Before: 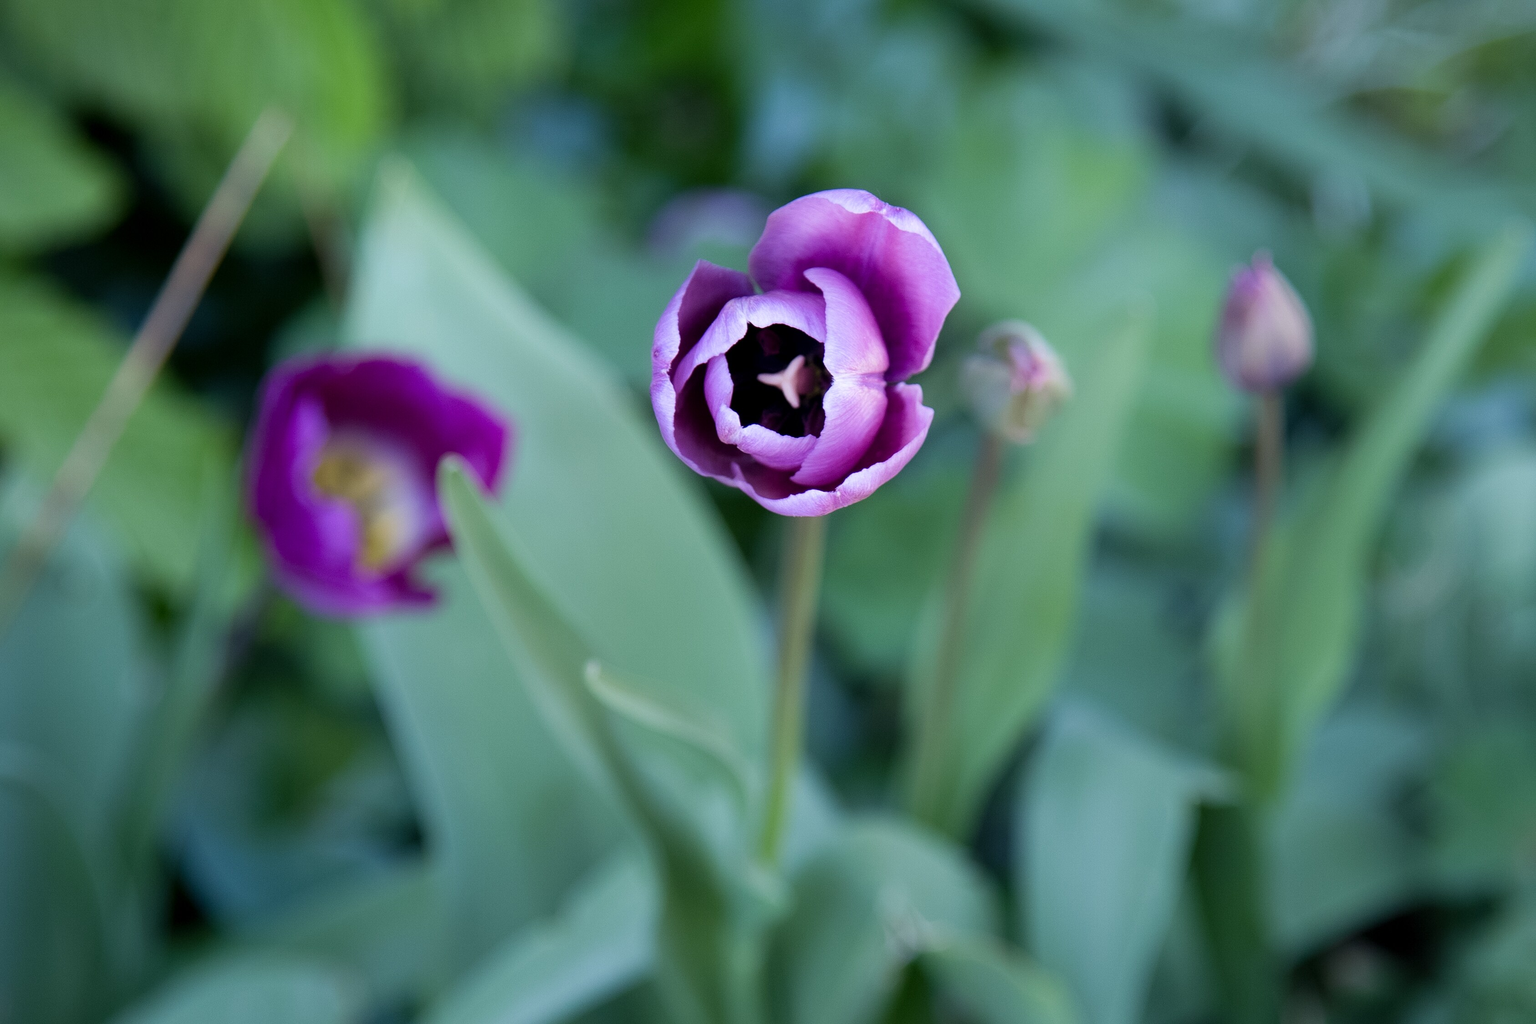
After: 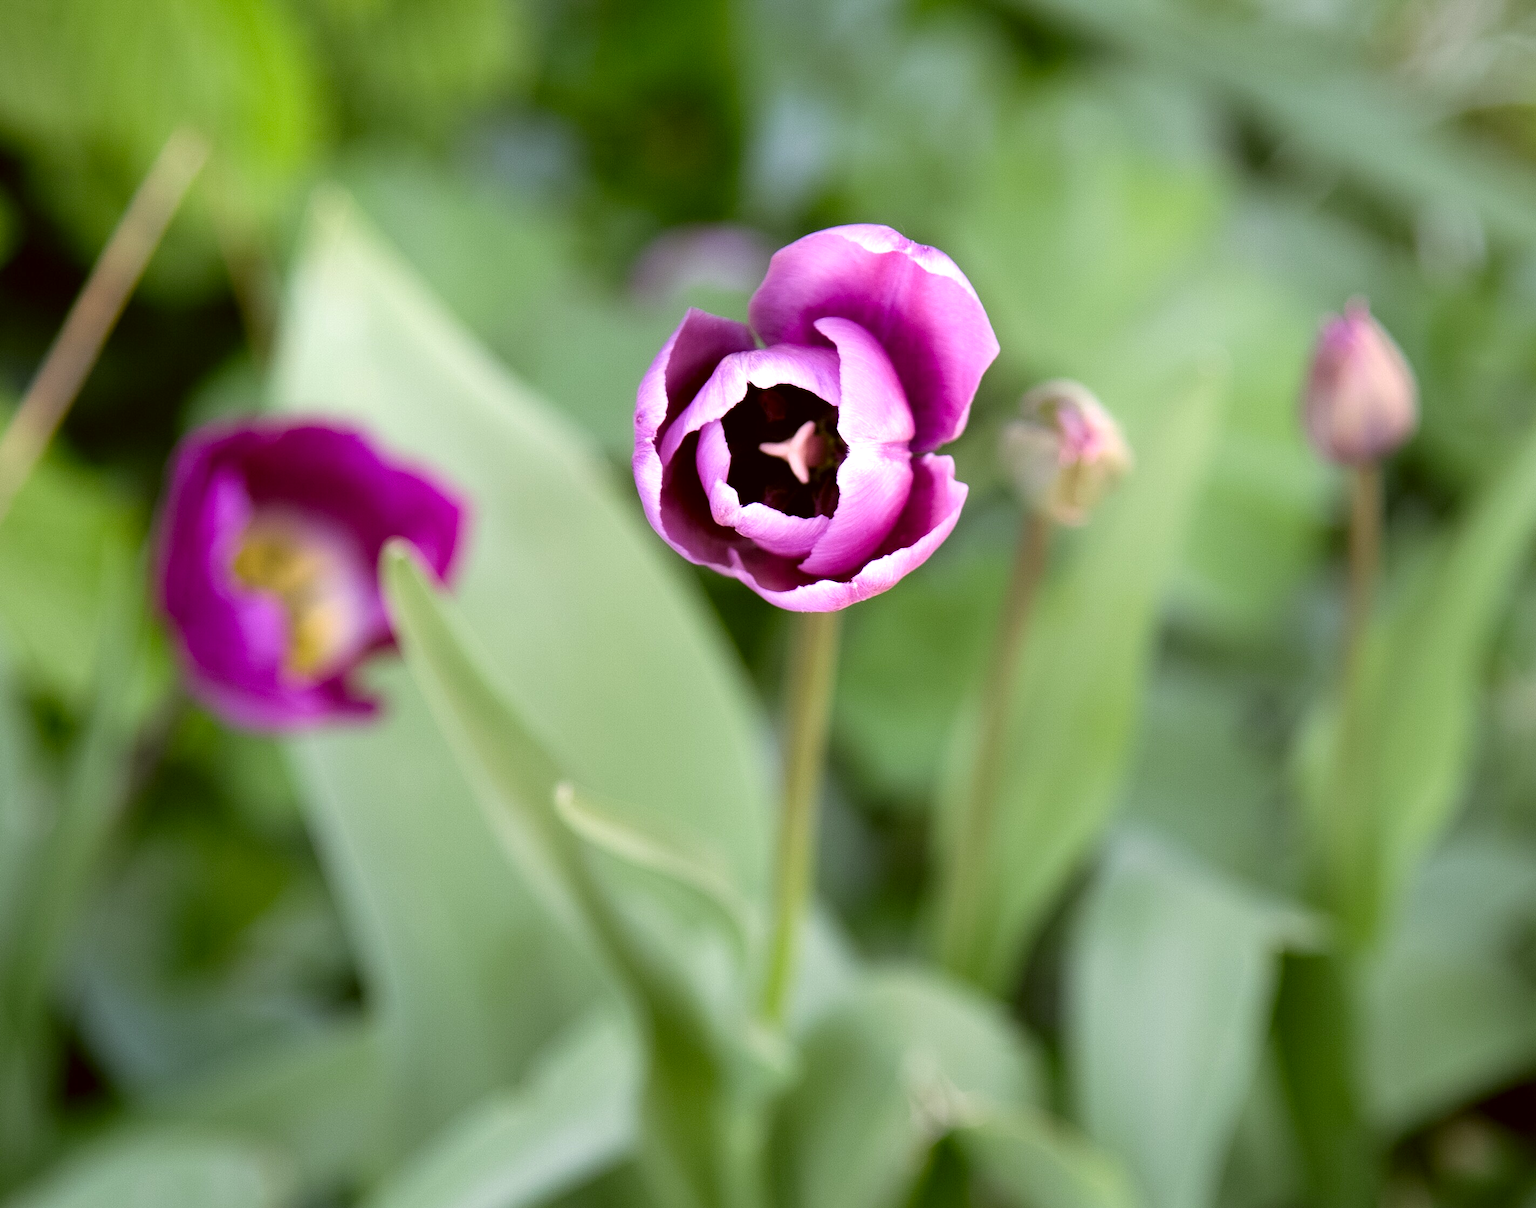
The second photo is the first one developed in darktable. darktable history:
color correction: highlights a* 8.98, highlights b* 15.09, shadows a* -0.49, shadows b* 26.52
exposure: exposure 0.657 EV, compensate highlight preservation false
crop: left 7.598%, right 7.873%
